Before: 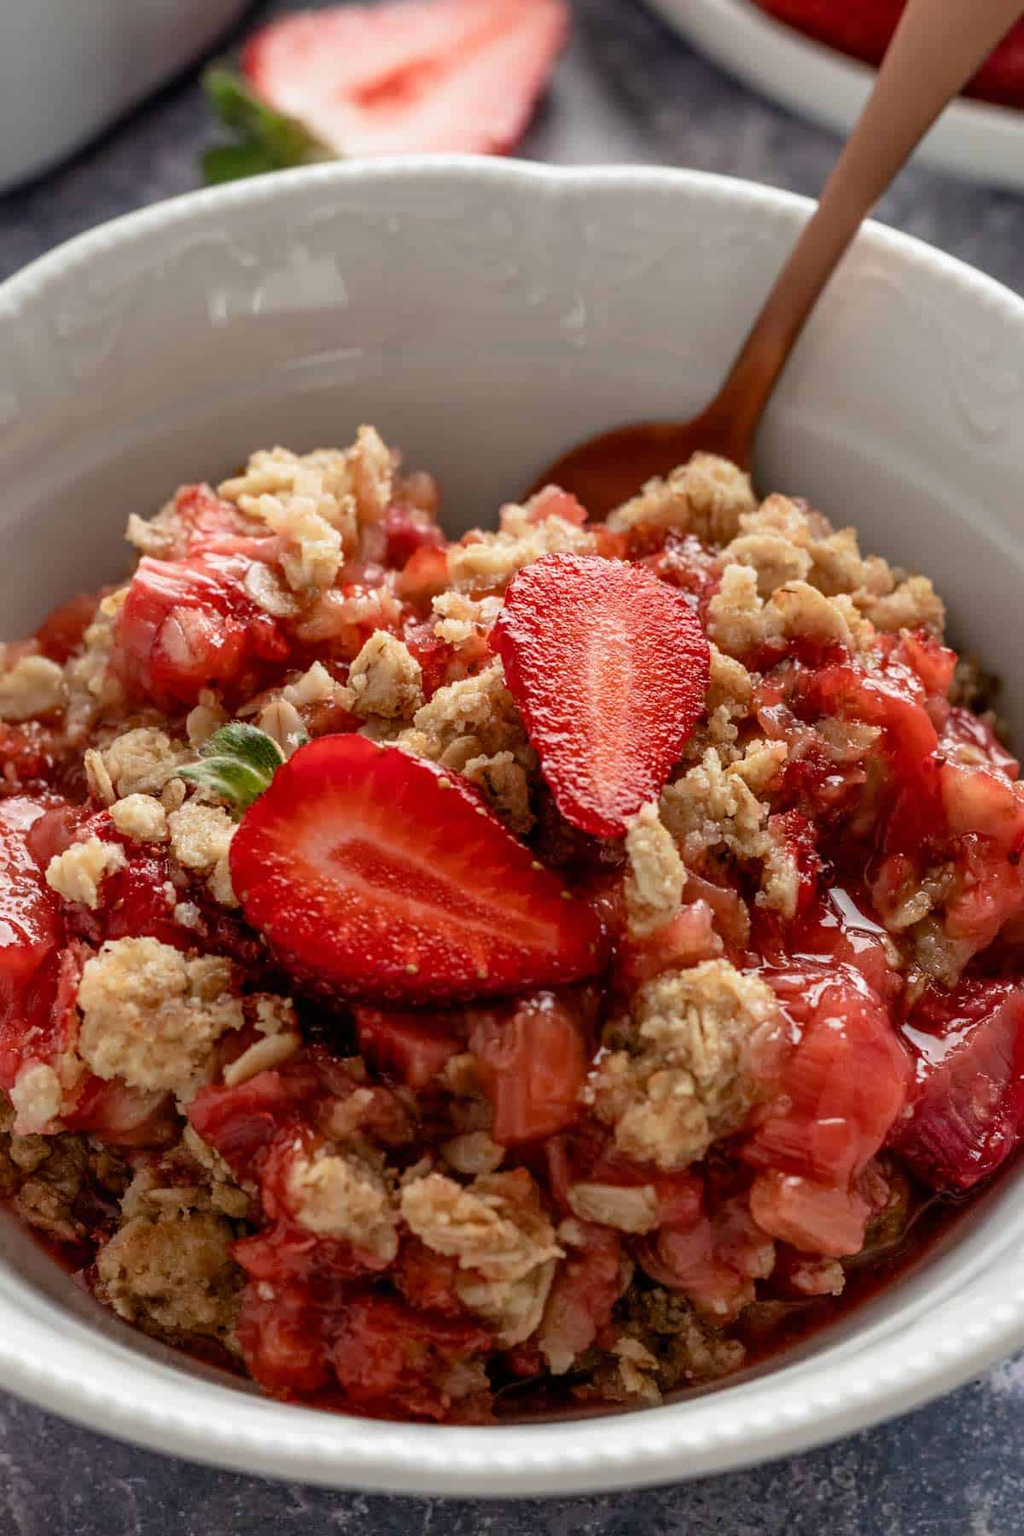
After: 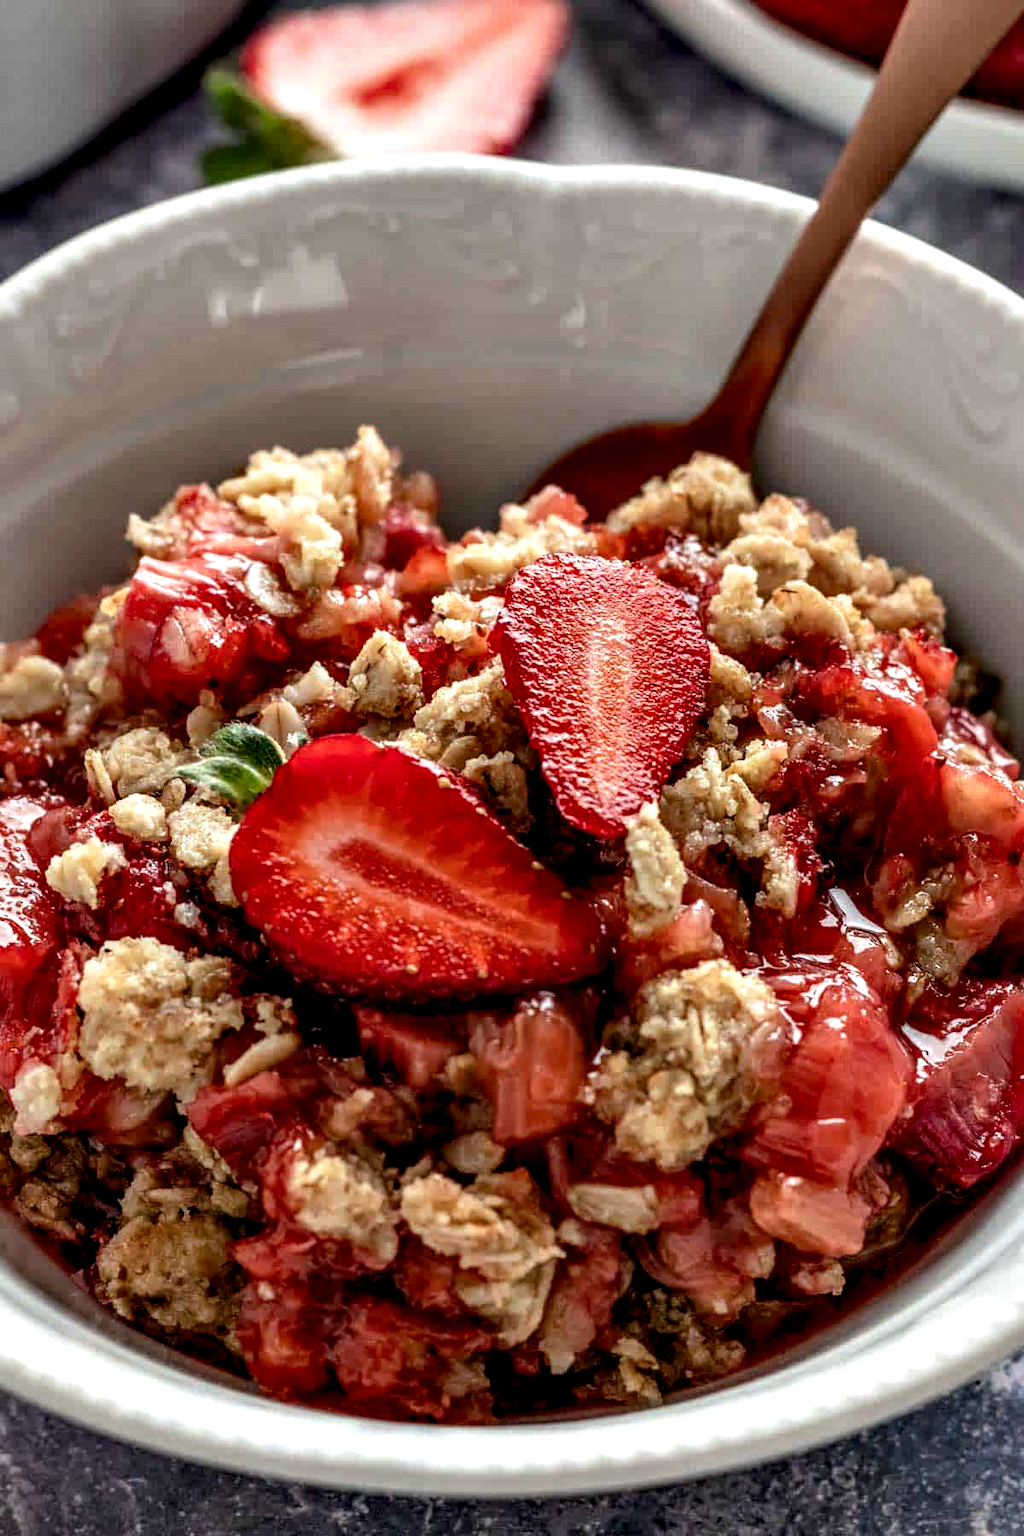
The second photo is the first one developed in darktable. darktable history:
contrast equalizer: octaves 7, y [[0.6 ×6], [0.55 ×6], [0 ×6], [0 ×6], [0 ×6]]
local contrast: on, module defaults
exposure: exposure -0.04 EV, compensate highlight preservation false
